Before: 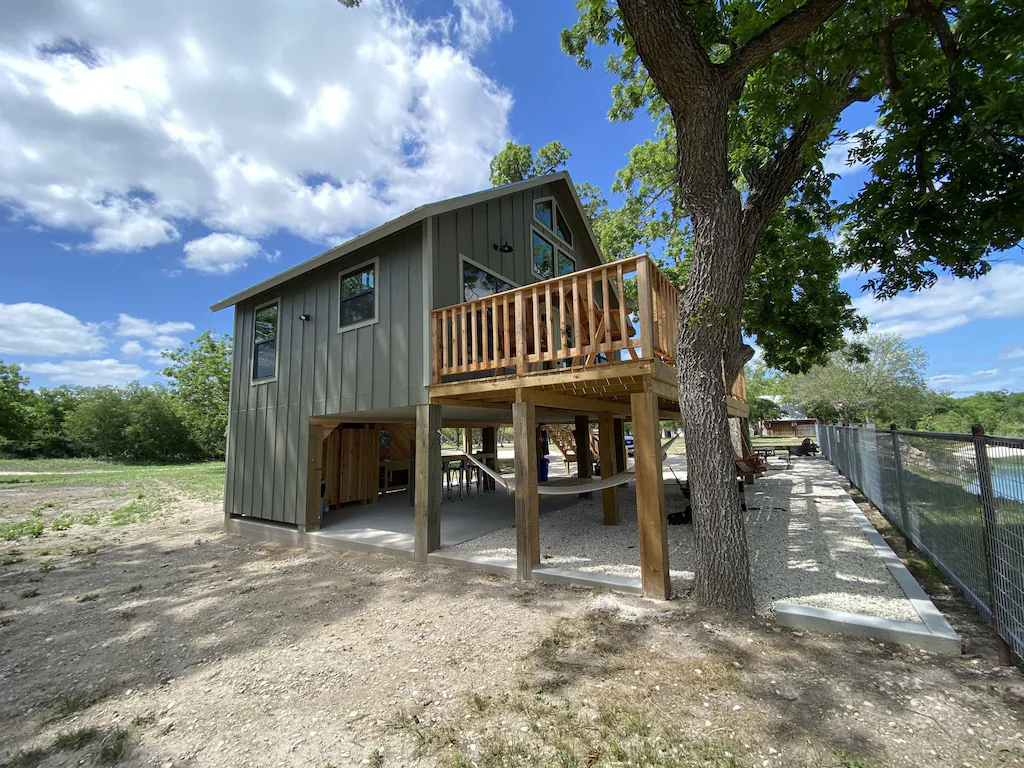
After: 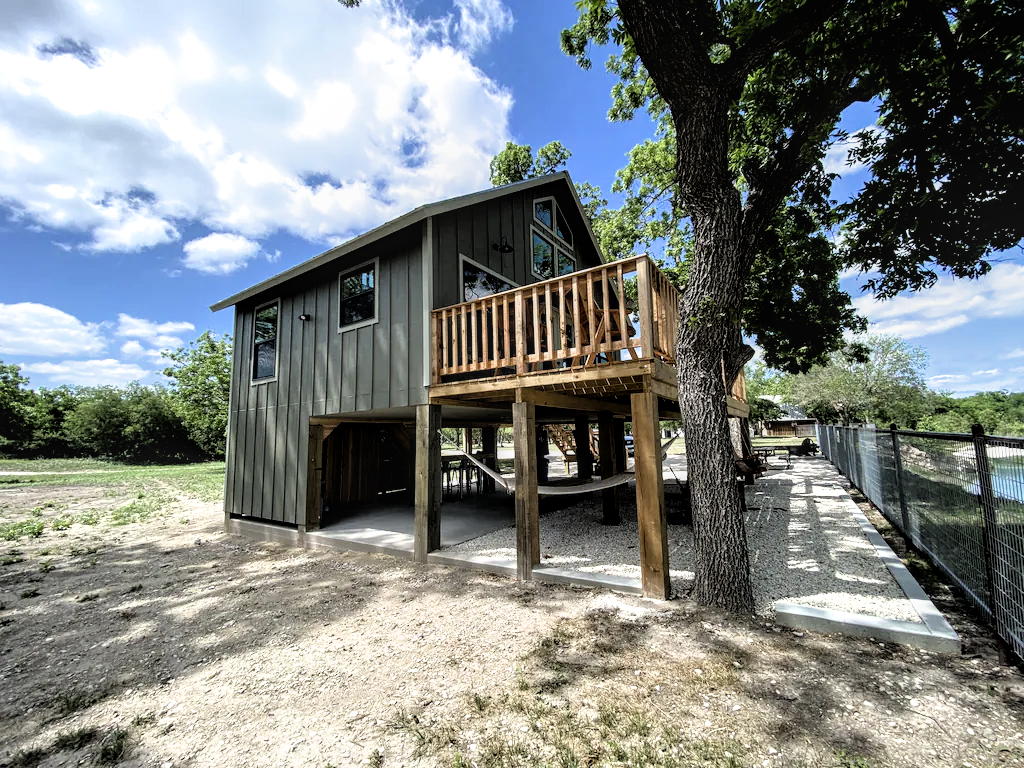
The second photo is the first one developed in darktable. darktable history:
local contrast: on, module defaults
filmic rgb: black relative exposure -3.57 EV, white relative exposure 2.29 EV, hardness 3.41
exposure: exposure 0.161 EV
